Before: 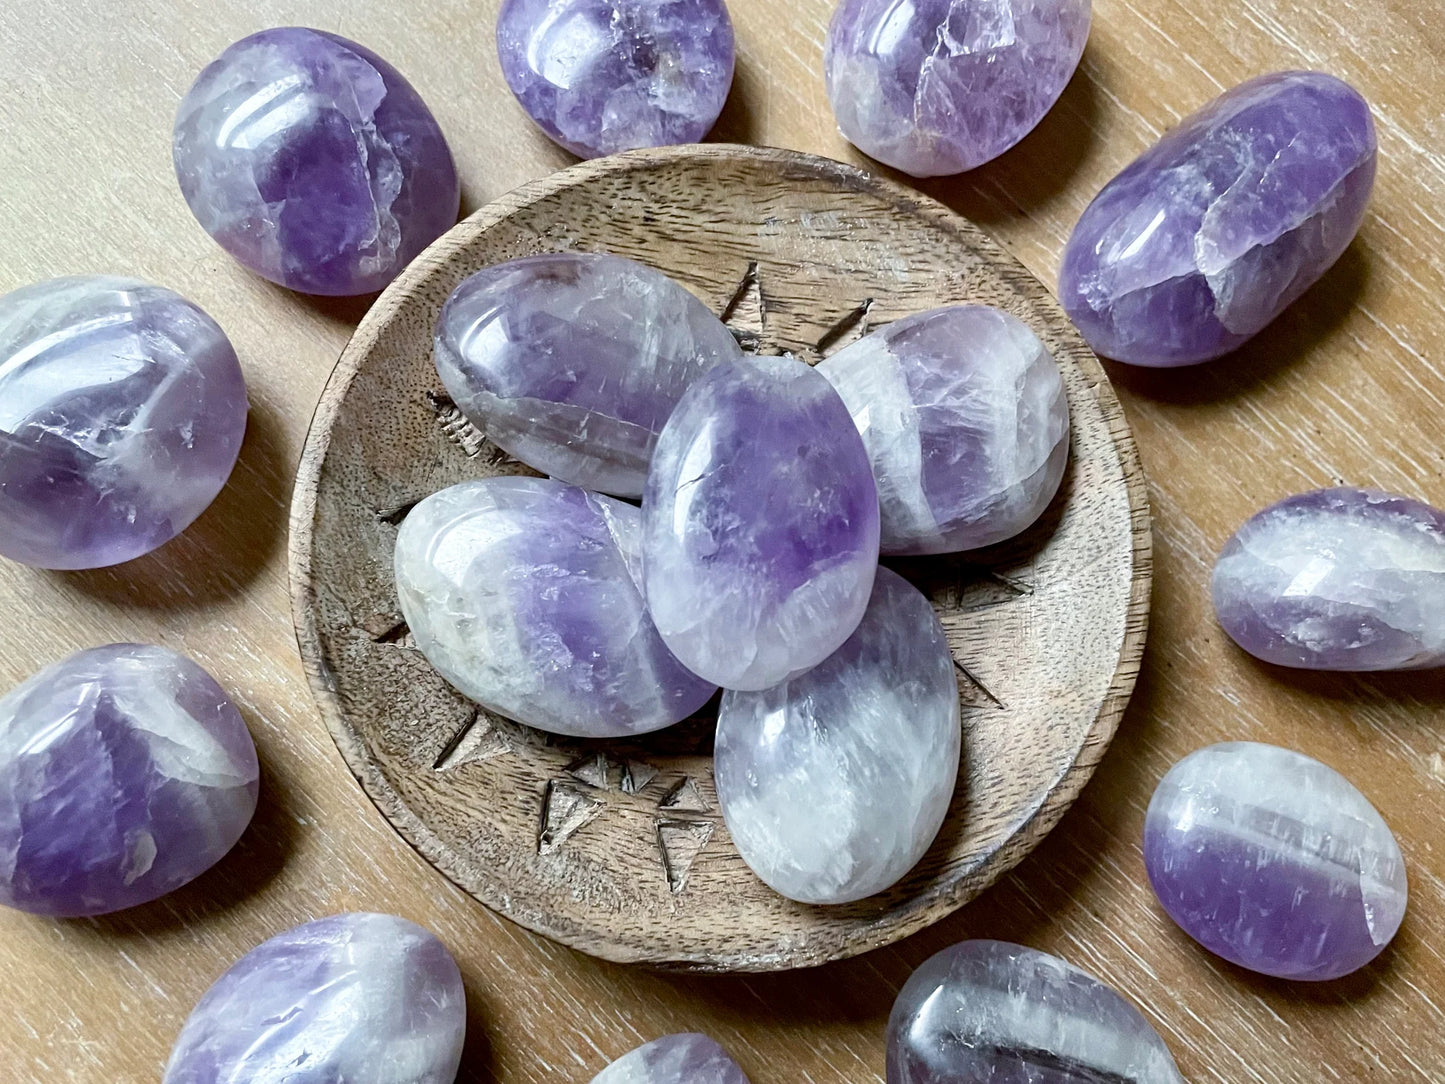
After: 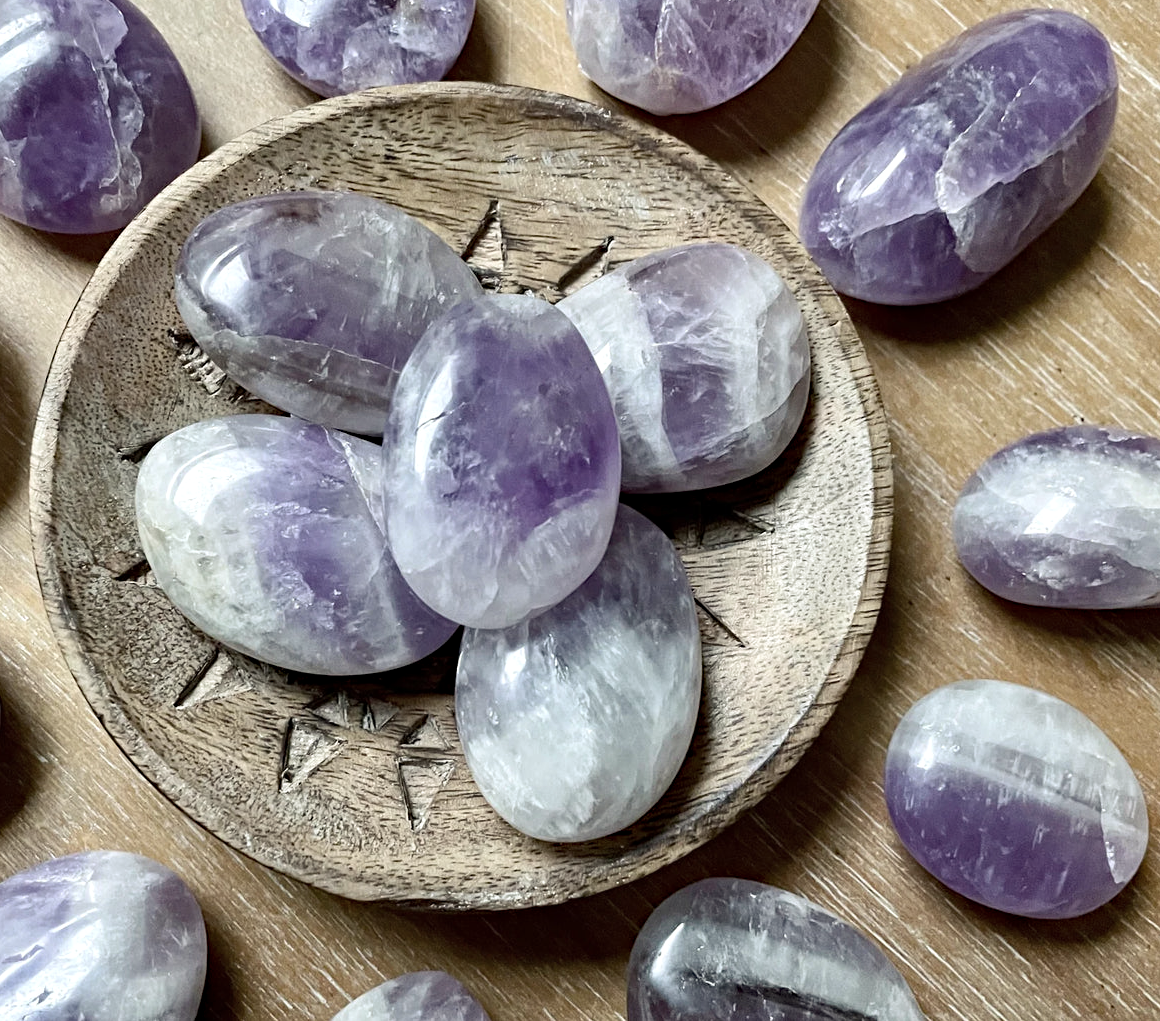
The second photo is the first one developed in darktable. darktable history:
contrast brightness saturation: contrast 0.1, saturation -0.3
rgb curve: curves: ch2 [(0, 0) (0.567, 0.512) (1, 1)], mode RGB, independent channels
exposure: exposure 0.127 EV, compensate highlight preservation false
haze removal: compatibility mode true, adaptive false
crop and rotate: left 17.959%, top 5.771%, right 1.742%
